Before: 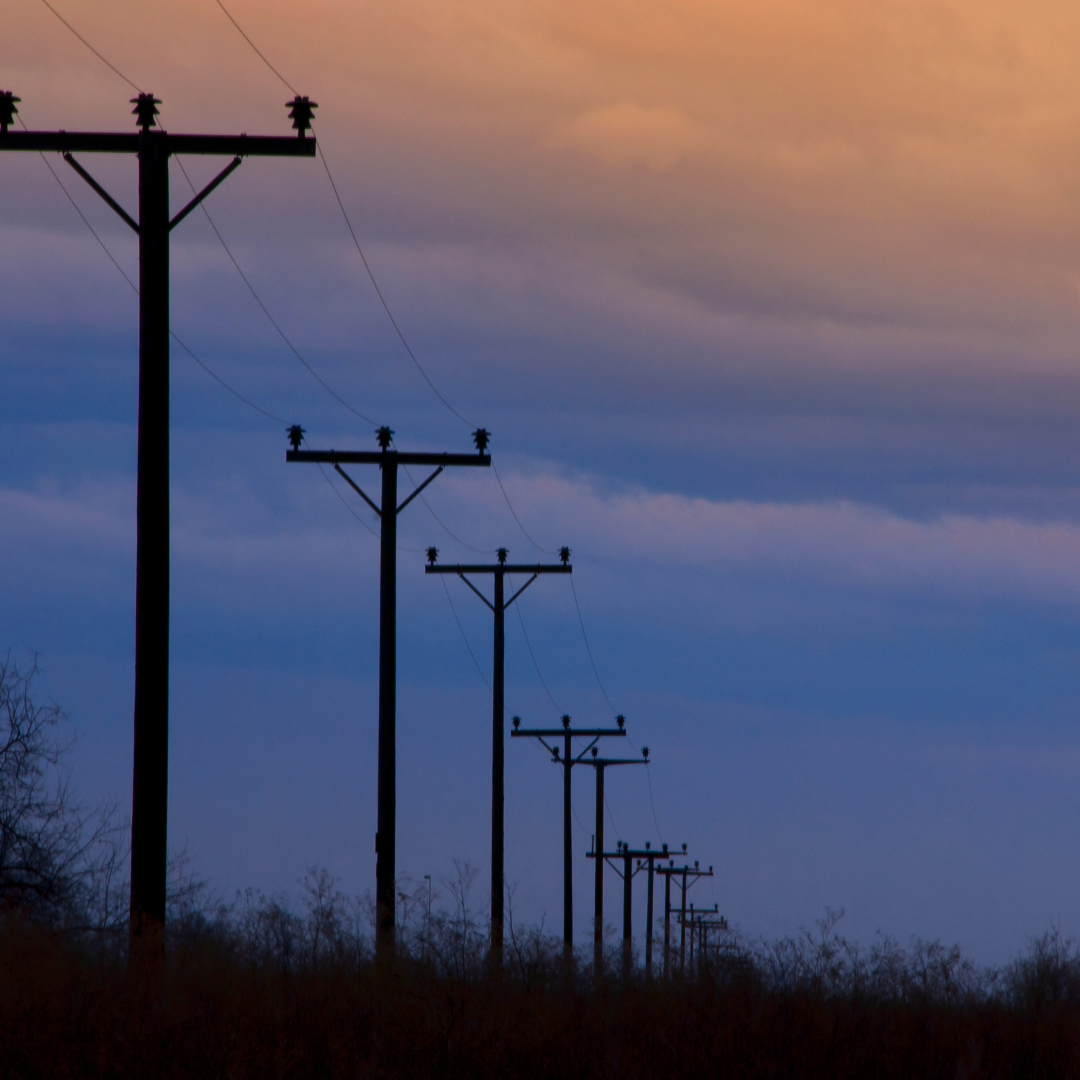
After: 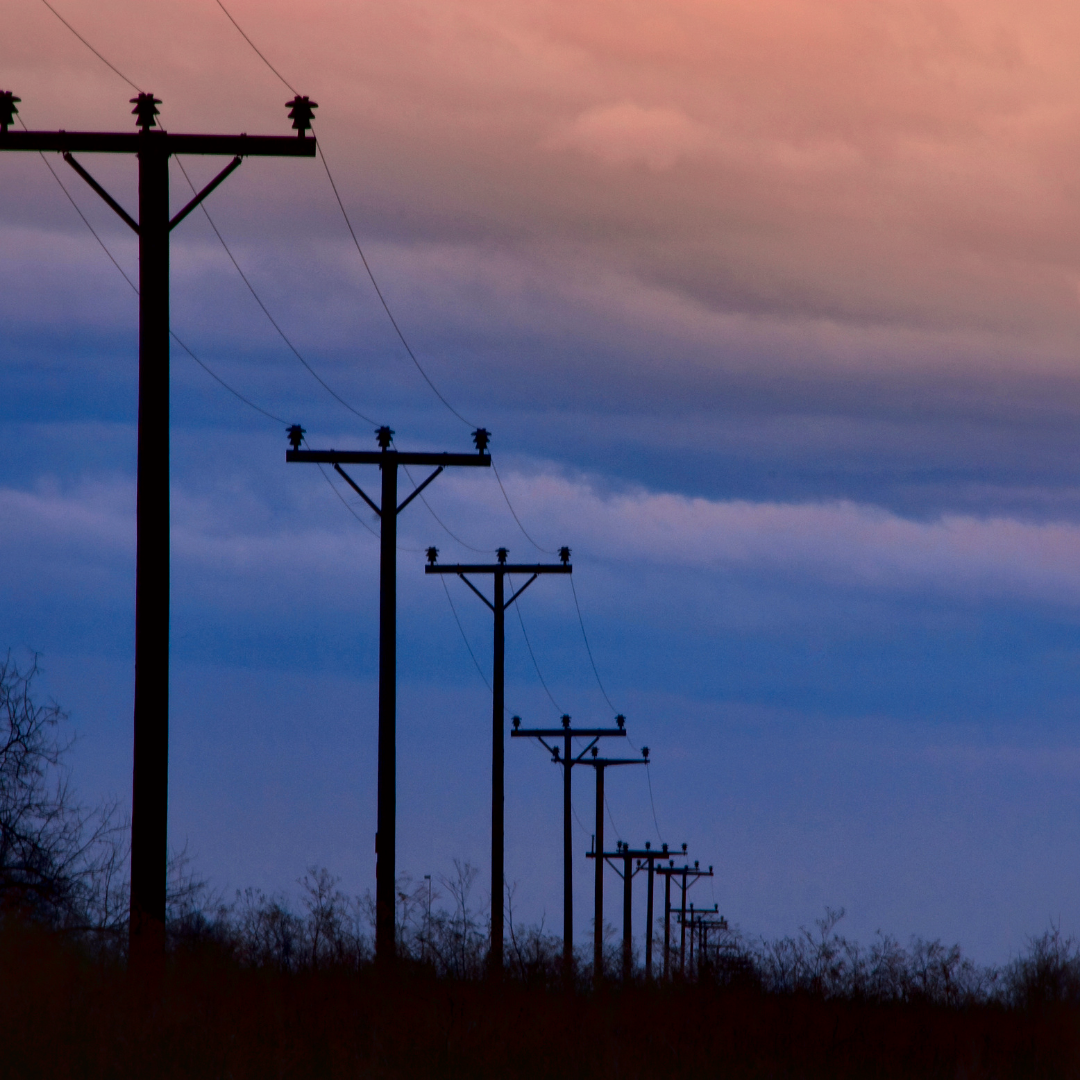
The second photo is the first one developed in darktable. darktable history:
tone curve: curves: ch0 [(0, 0.021) (0.059, 0.053) (0.197, 0.191) (0.32, 0.311) (0.495, 0.505) (0.725, 0.731) (0.89, 0.919) (1, 1)]; ch1 [(0, 0) (0.094, 0.081) (0.285, 0.299) (0.401, 0.424) (0.453, 0.439) (0.495, 0.496) (0.54, 0.55) (0.615, 0.637) (0.657, 0.683) (1, 1)]; ch2 [(0, 0) (0.257, 0.217) (0.43, 0.421) (0.498, 0.507) (0.547, 0.539) (0.595, 0.56) (0.644, 0.599) (1, 1)], color space Lab, independent channels, preserve colors none
local contrast: mode bilateral grid, contrast 25, coarseness 60, detail 151%, midtone range 0.2
